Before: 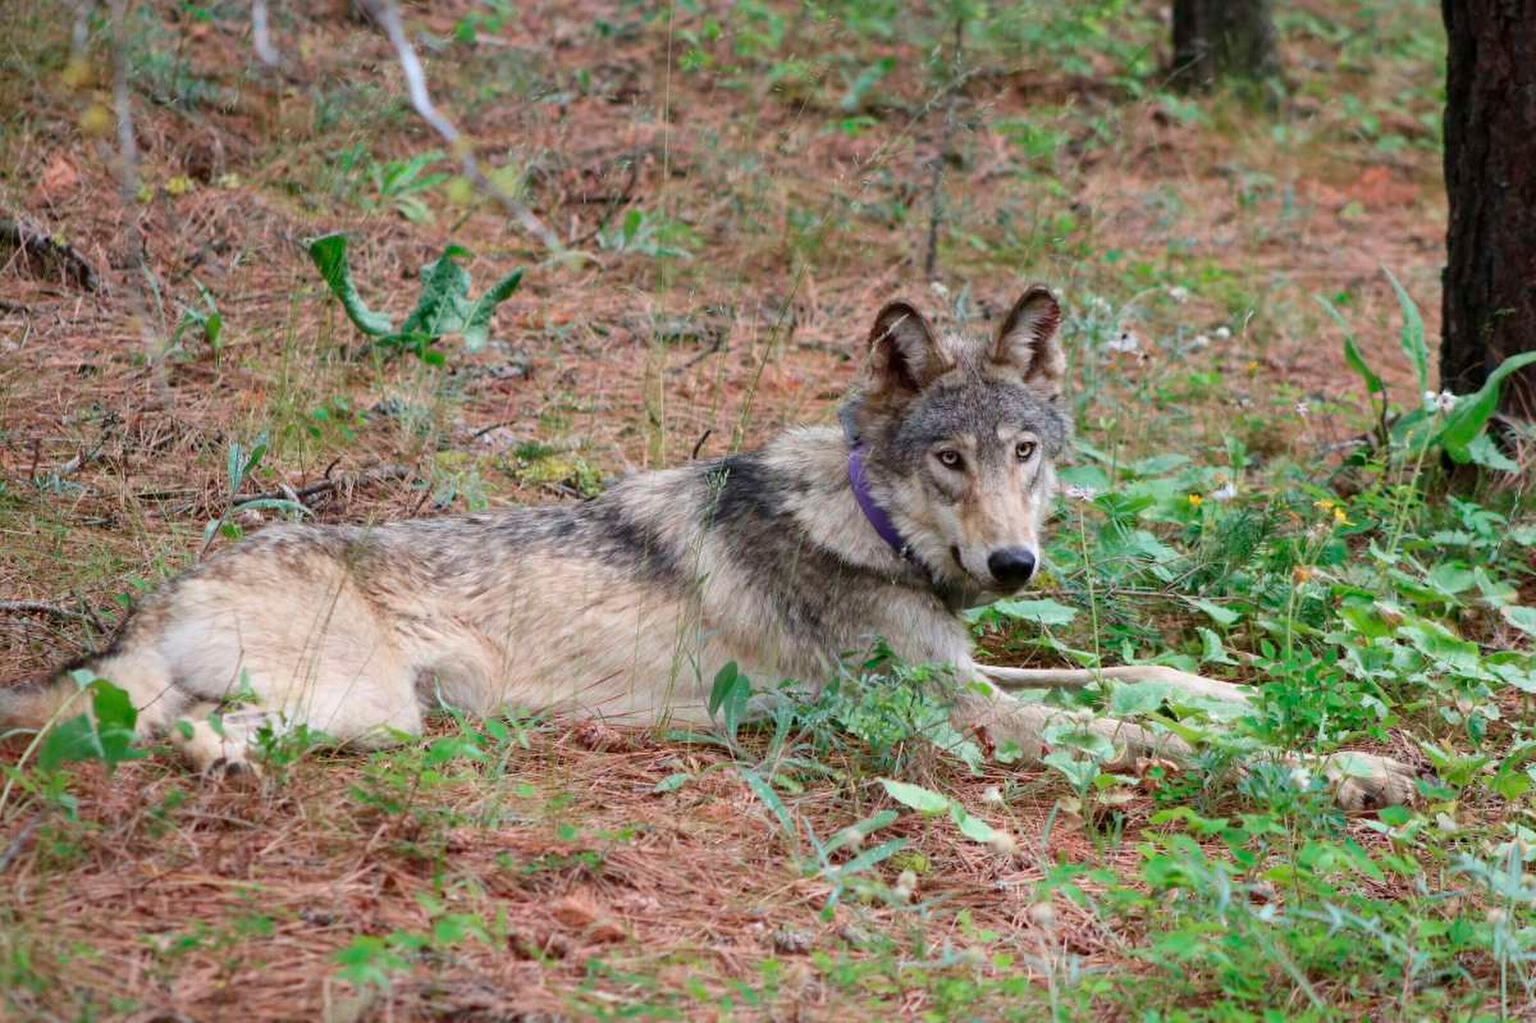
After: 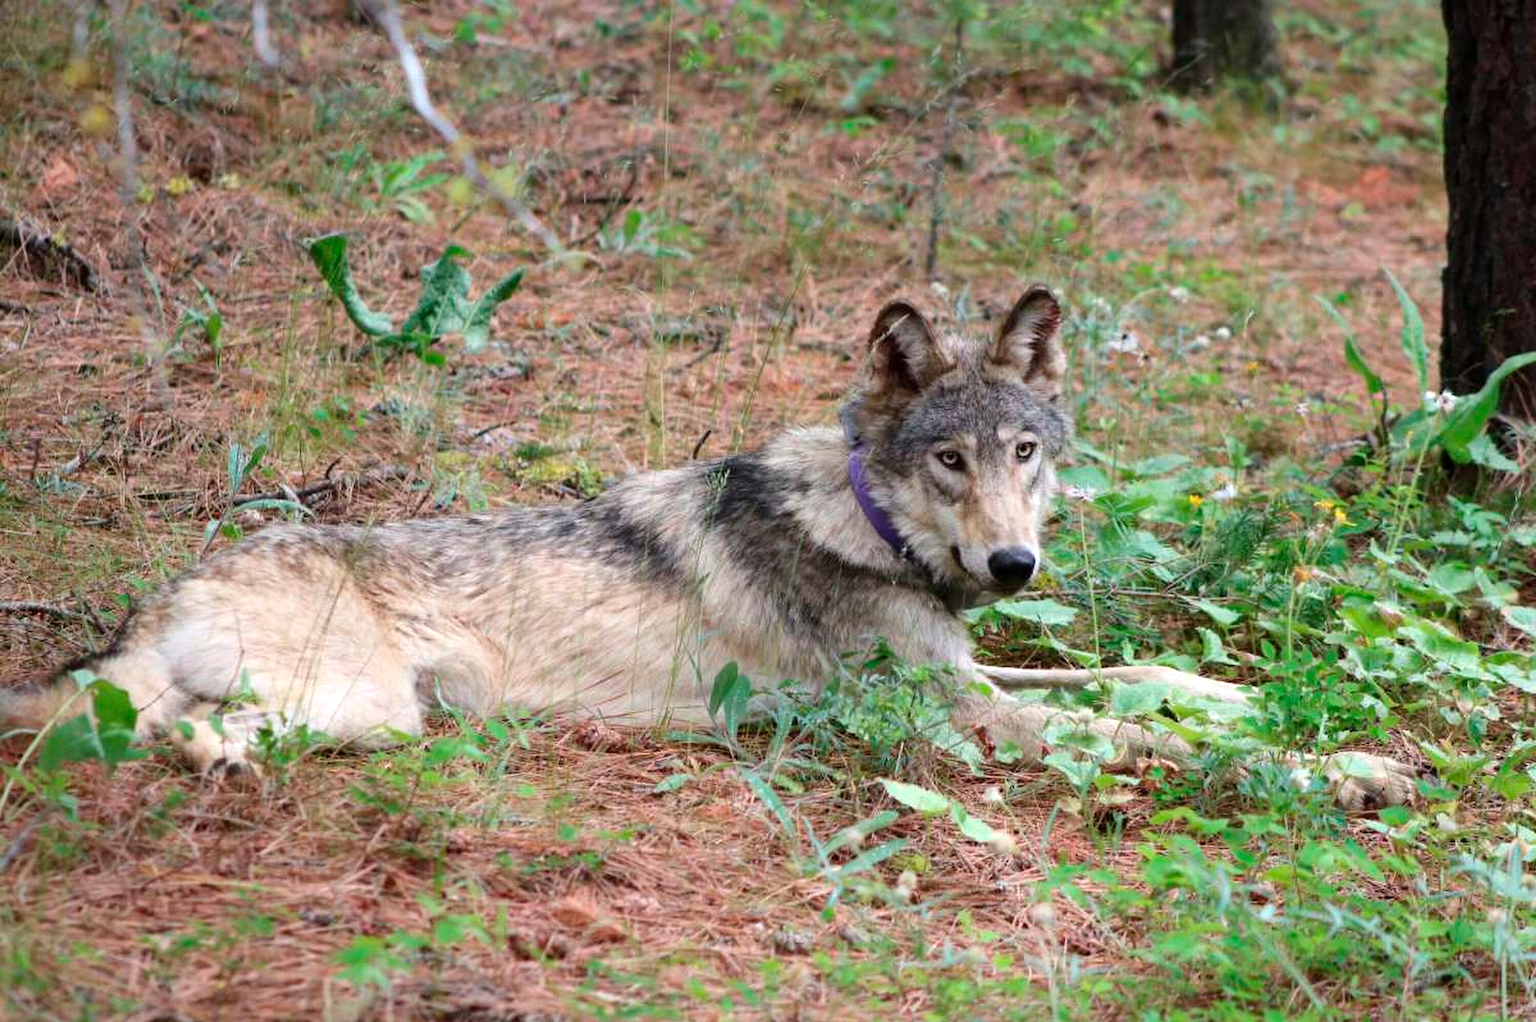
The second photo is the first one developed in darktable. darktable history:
tone equalizer: -8 EV -0.39 EV, -7 EV -0.414 EV, -6 EV -0.358 EV, -5 EV -0.198 EV, -3 EV 0.195 EV, -2 EV 0.314 EV, -1 EV 0.414 EV, +0 EV 0.396 EV, smoothing diameter 2.21%, edges refinement/feathering 18.35, mask exposure compensation -1.57 EV, filter diffusion 5
